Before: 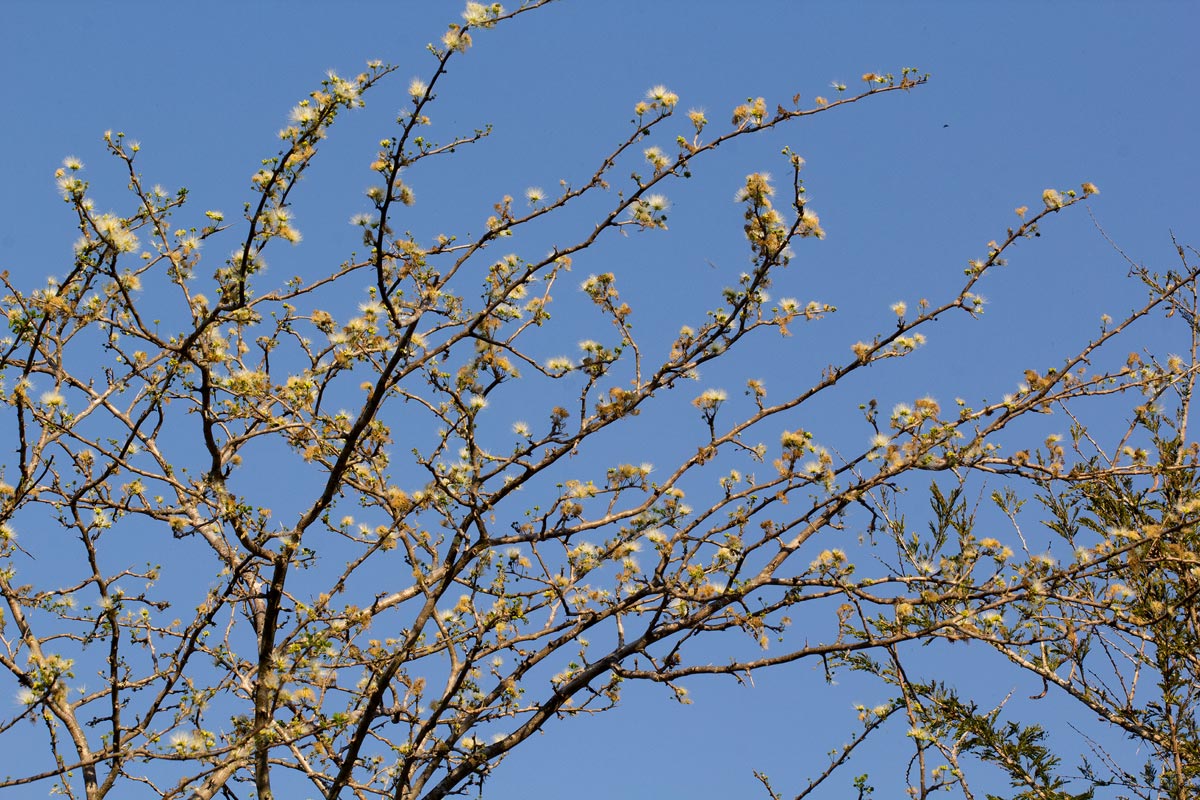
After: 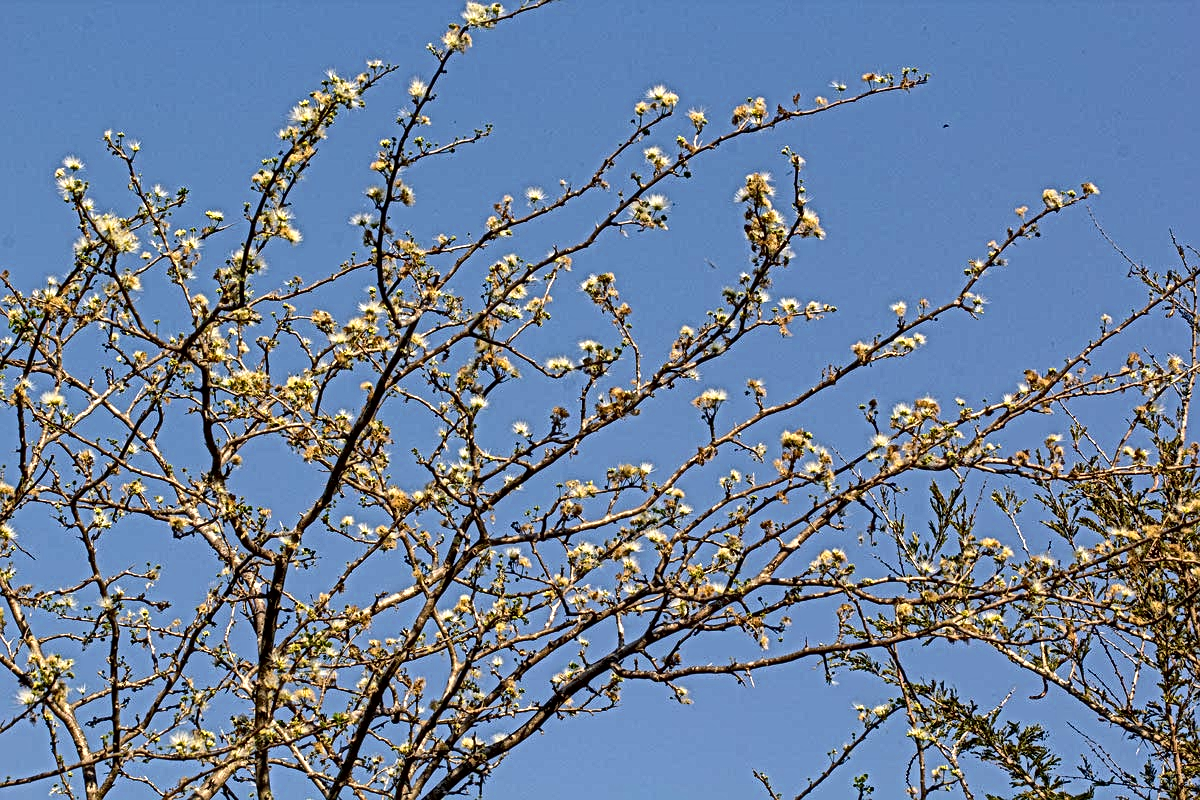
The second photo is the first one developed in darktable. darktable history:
local contrast: mode bilateral grid, contrast 20, coarseness 4, detail 299%, midtone range 0.2
